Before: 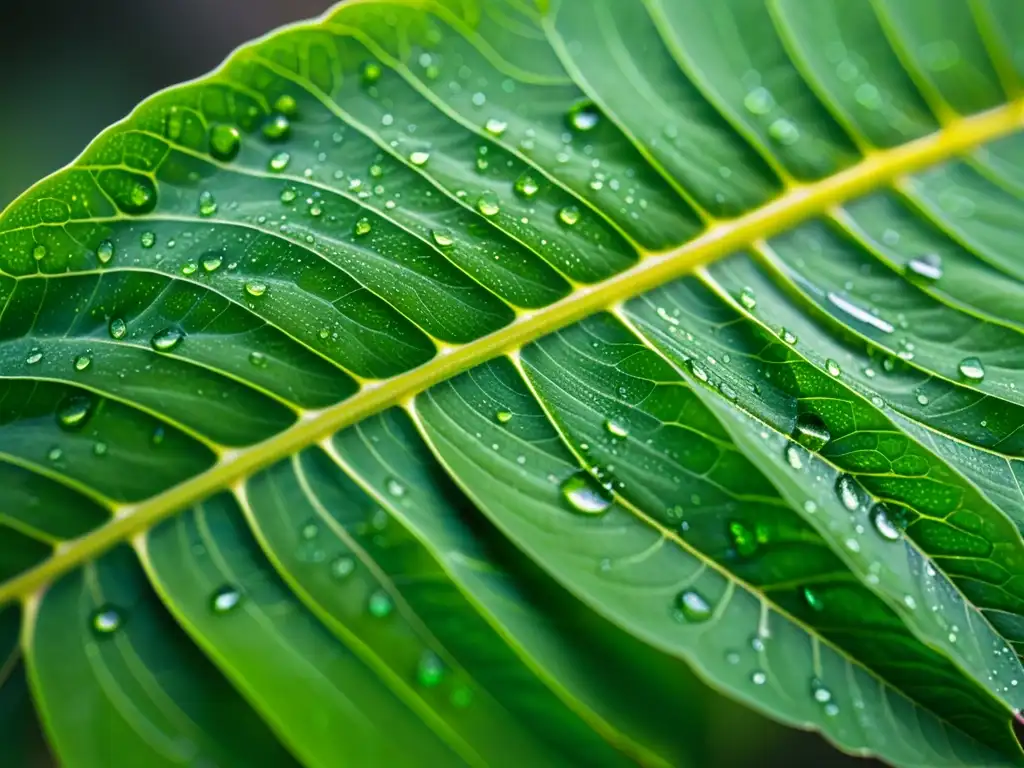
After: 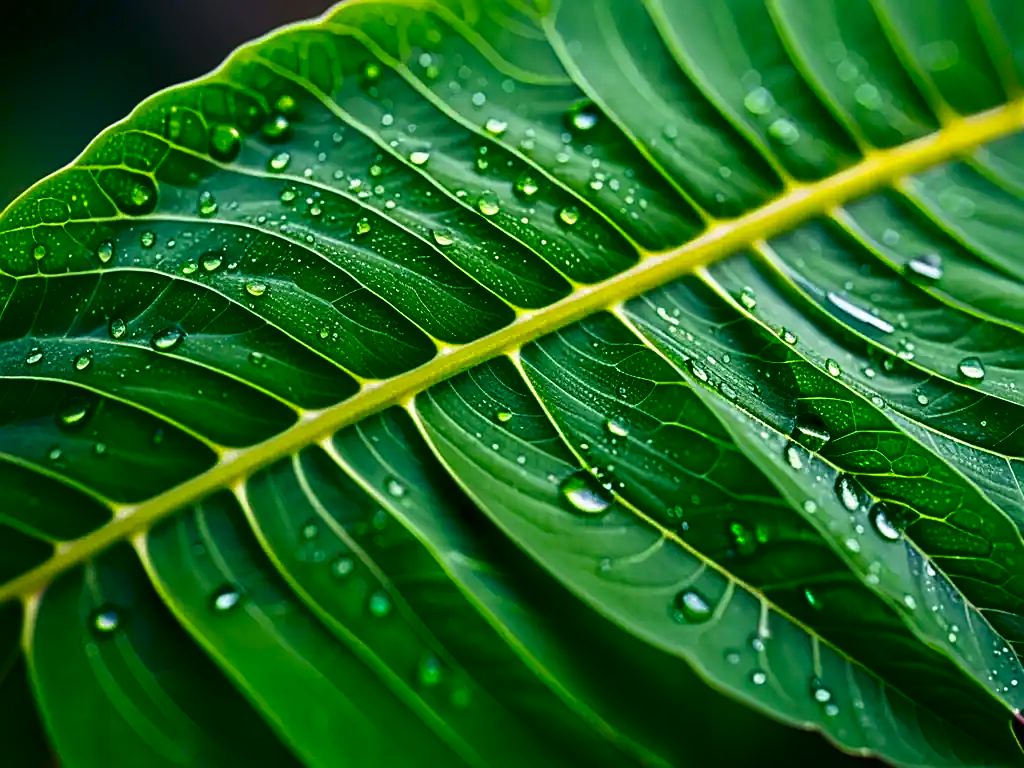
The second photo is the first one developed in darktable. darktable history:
sharpen: on, module defaults
contrast brightness saturation: contrast 0.133, brightness -0.238, saturation 0.143
